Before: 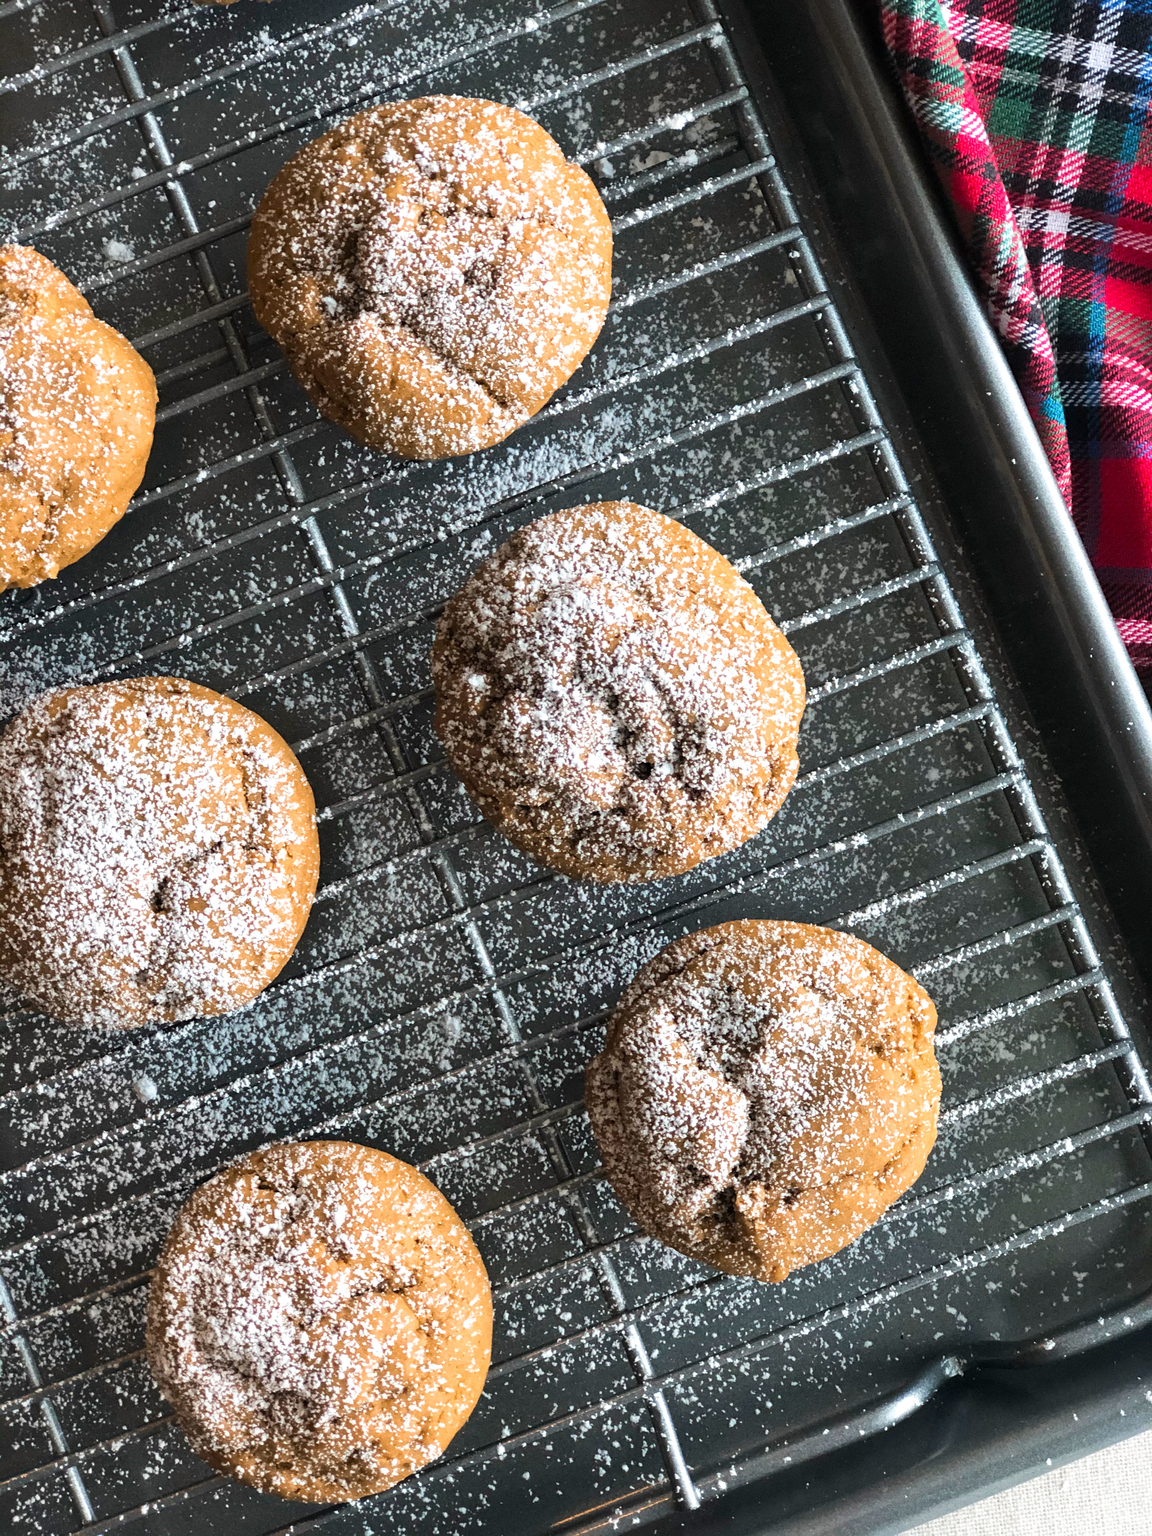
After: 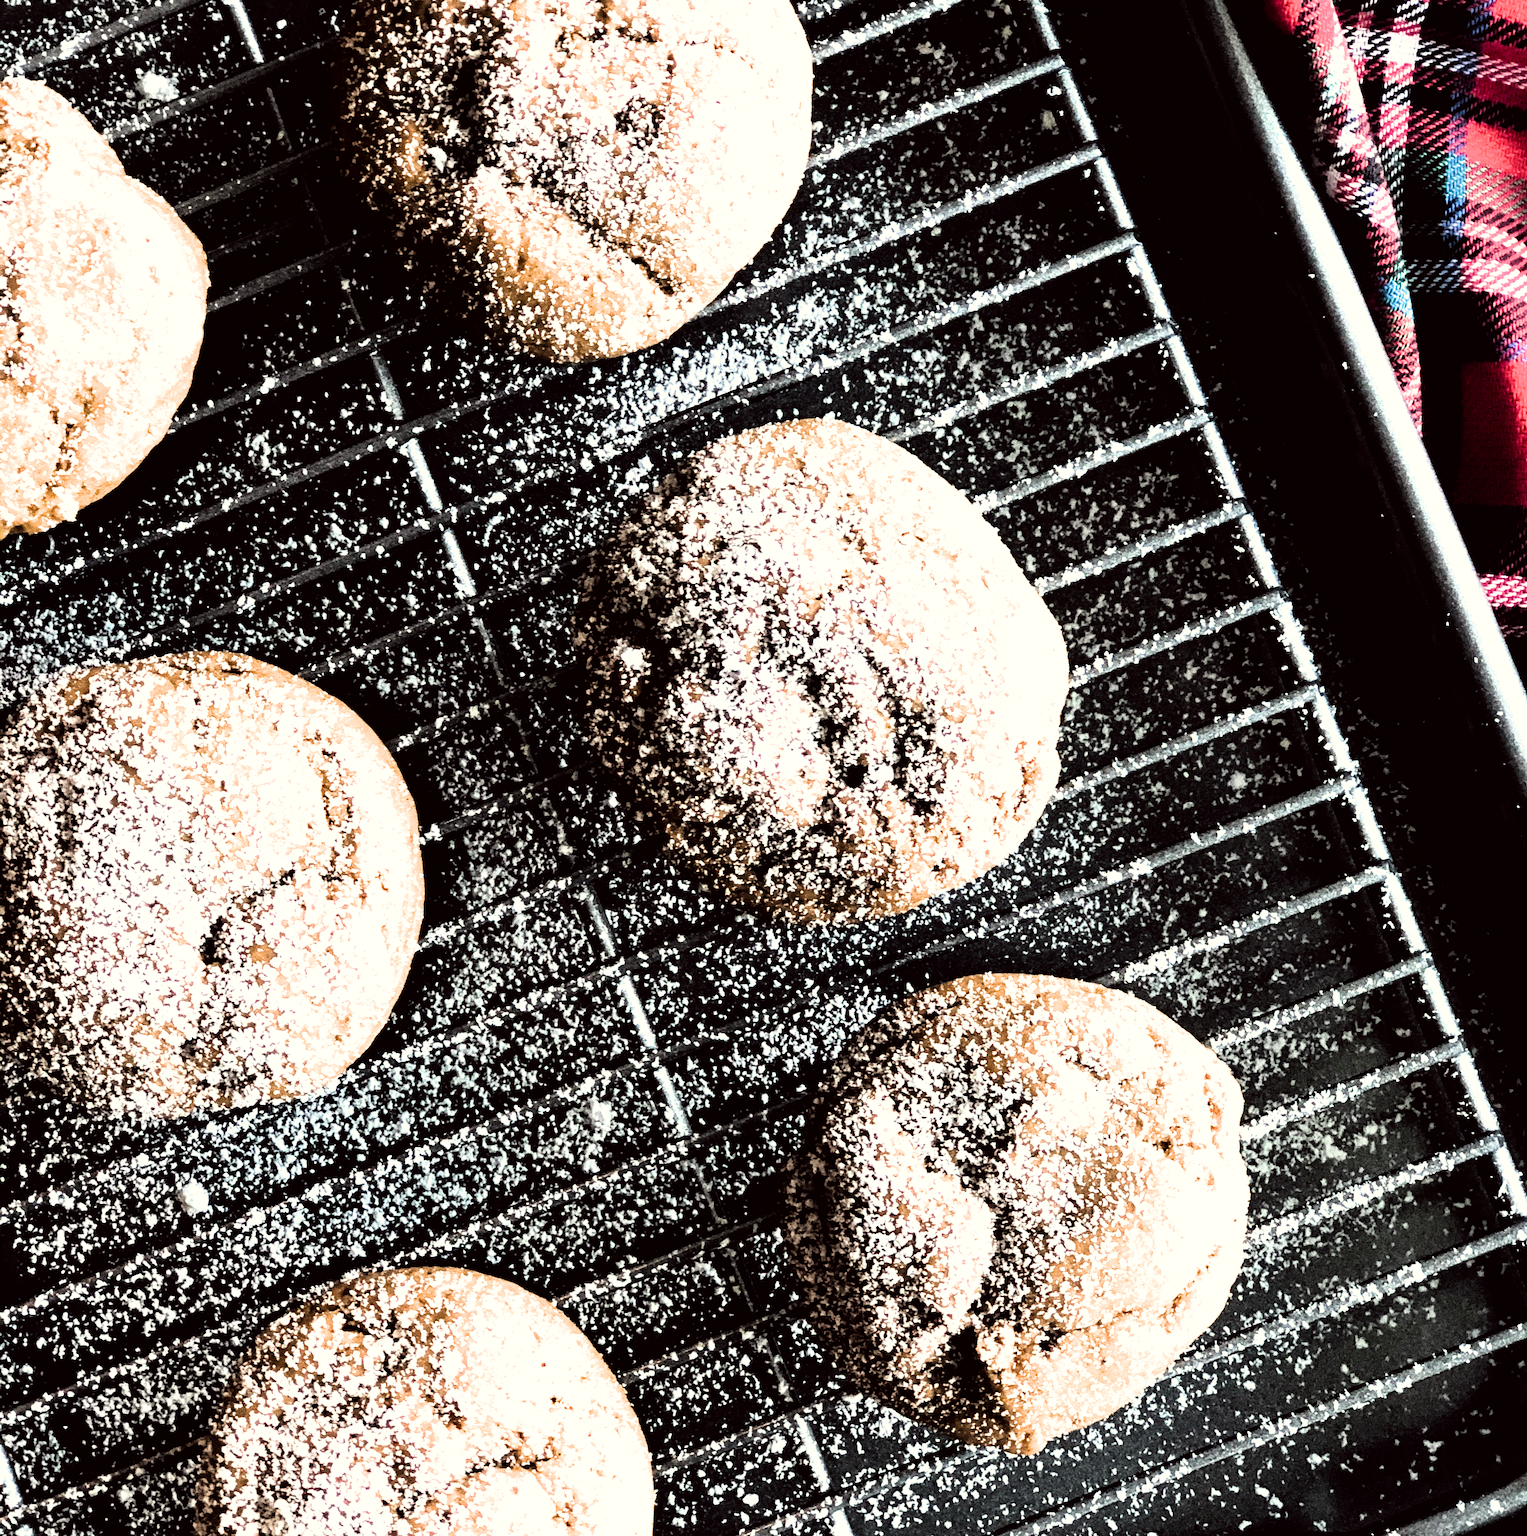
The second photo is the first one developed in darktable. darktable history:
crop and rotate: top 12.119%, bottom 12.462%
tone equalizer: -8 EV -0.739 EV, -7 EV -0.713 EV, -6 EV -0.575 EV, -5 EV -0.406 EV, -3 EV 0.39 EV, -2 EV 0.6 EV, -1 EV 0.684 EV, +0 EV 0.73 EV, edges refinement/feathering 500, mask exposure compensation -1.57 EV, preserve details no
filmic rgb: black relative exposure -3.63 EV, white relative exposure 2.12 EV, hardness 3.64, color science v6 (2022)
color correction: highlights a* -0.874, highlights b* 4.62, shadows a* 3.6
